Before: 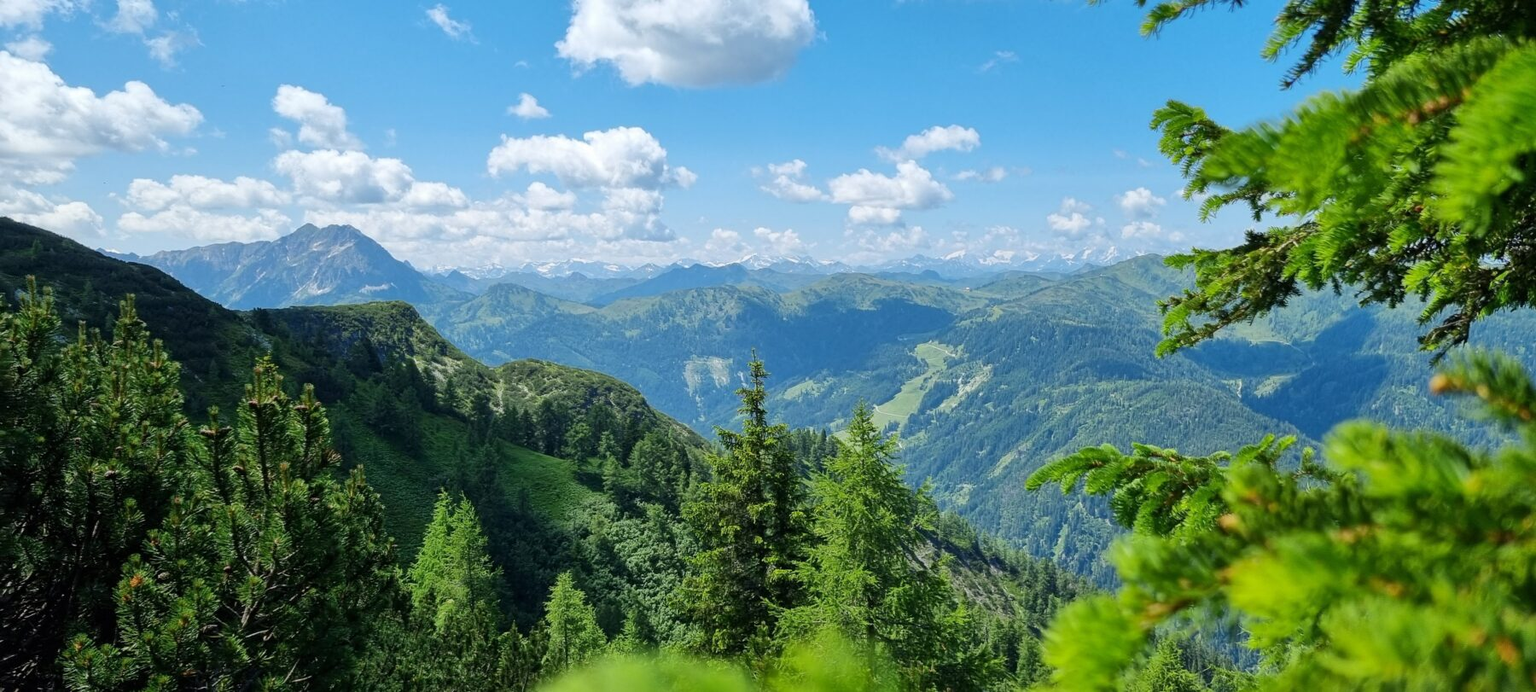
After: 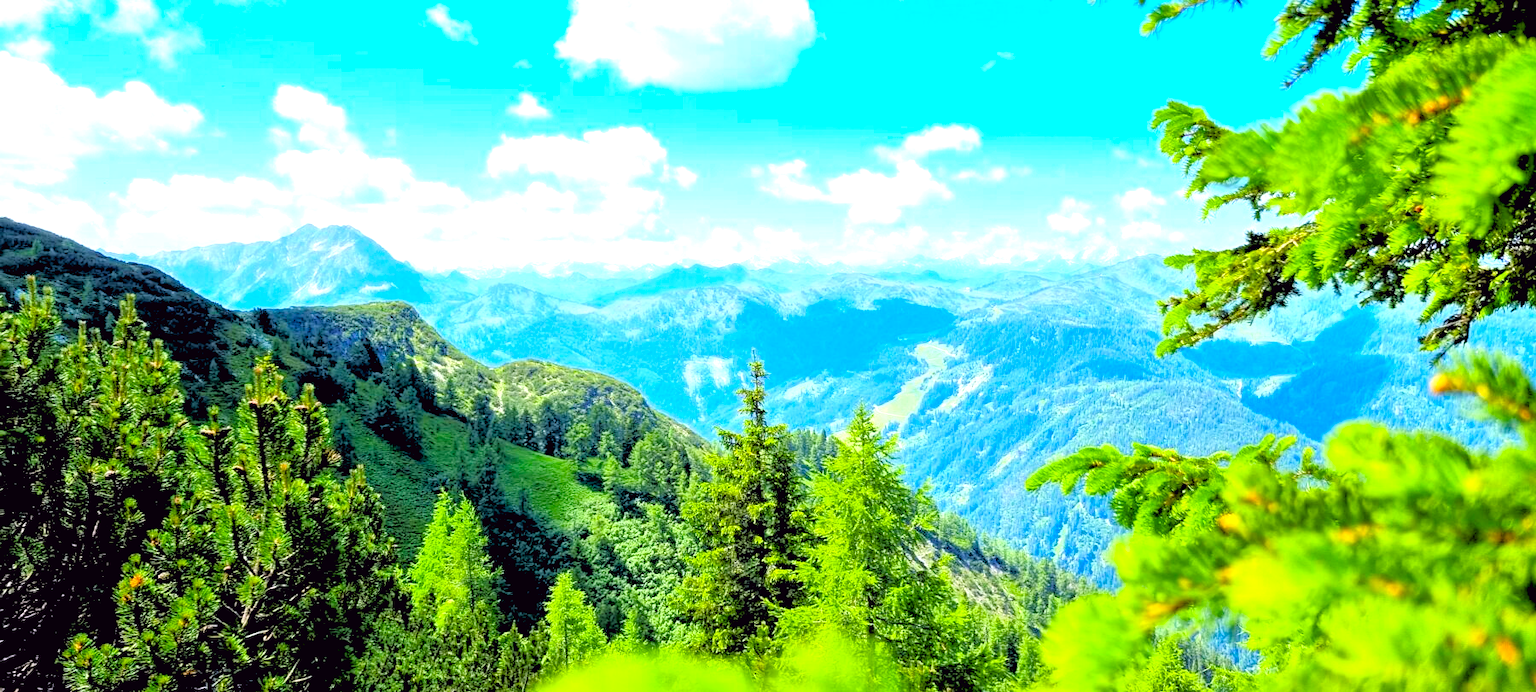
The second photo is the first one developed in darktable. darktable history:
tone equalizer: -7 EV 0.13 EV, smoothing diameter 25%, edges refinement/feathering 10, preserve details guided filter
tone curve: curves: ch0 [(0, 0) (0.126, 0.061) (0.362, 0.382) (0.498, 0.498) (0.706, 0.712) (1, 1)]; ch1 [(0, 0) (0.5, 0.522) (0.55, 0.586) (1, 1)]; ch2 [(0, 0) (0.44, 0.424) (0.5, 0.482) (0.537, 0.538) (1, 1)], color space Lab, independent channels, preserve colors none
color balance rgb: linear chroma grading › global chroma 10%, perceptual saturation grading › global saturation 30%, global vibrance 10%
rgb levels: levels [[0.027, 0.429, 0.996], [0, 0.5, 1], [0, 0.5, 1]]
exposure: black level correction 0, exposure 1.35 EV, compensate exposure bias true, compensate highlight preservation false
